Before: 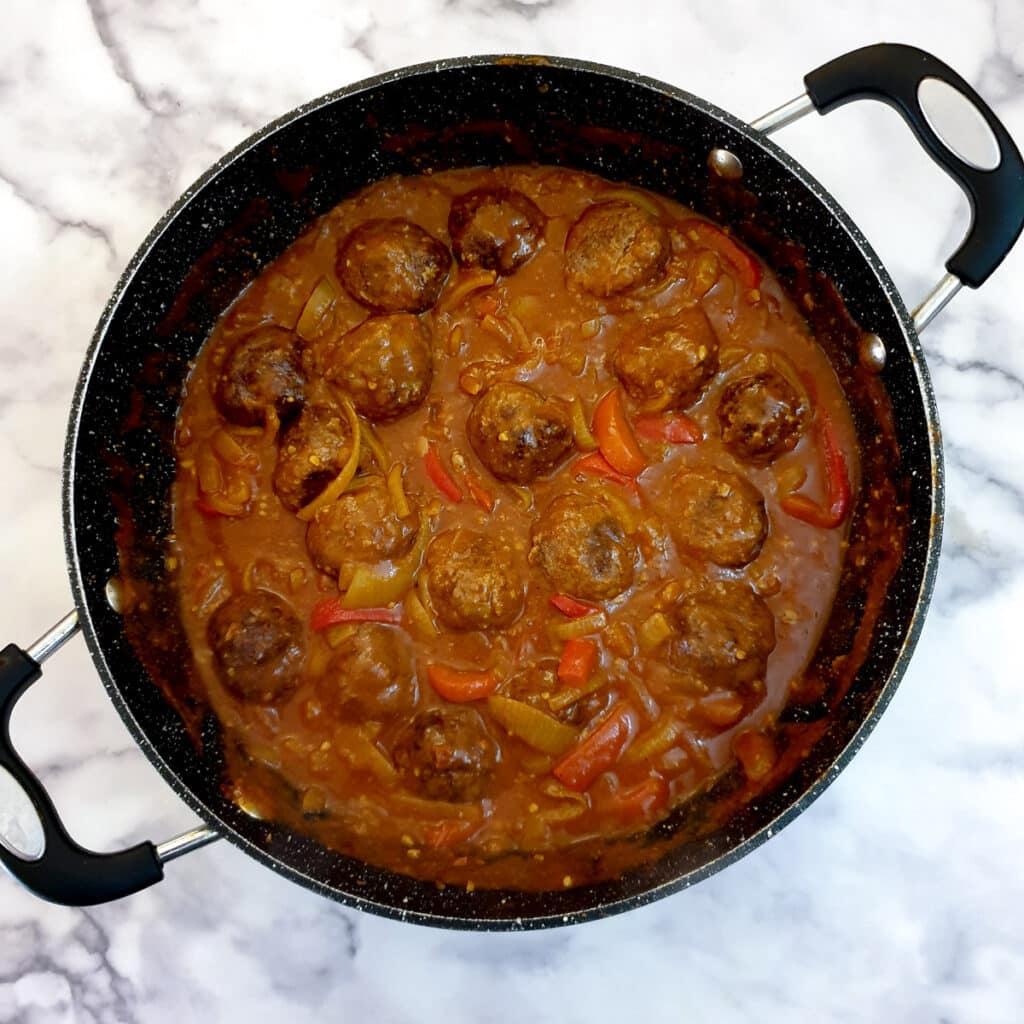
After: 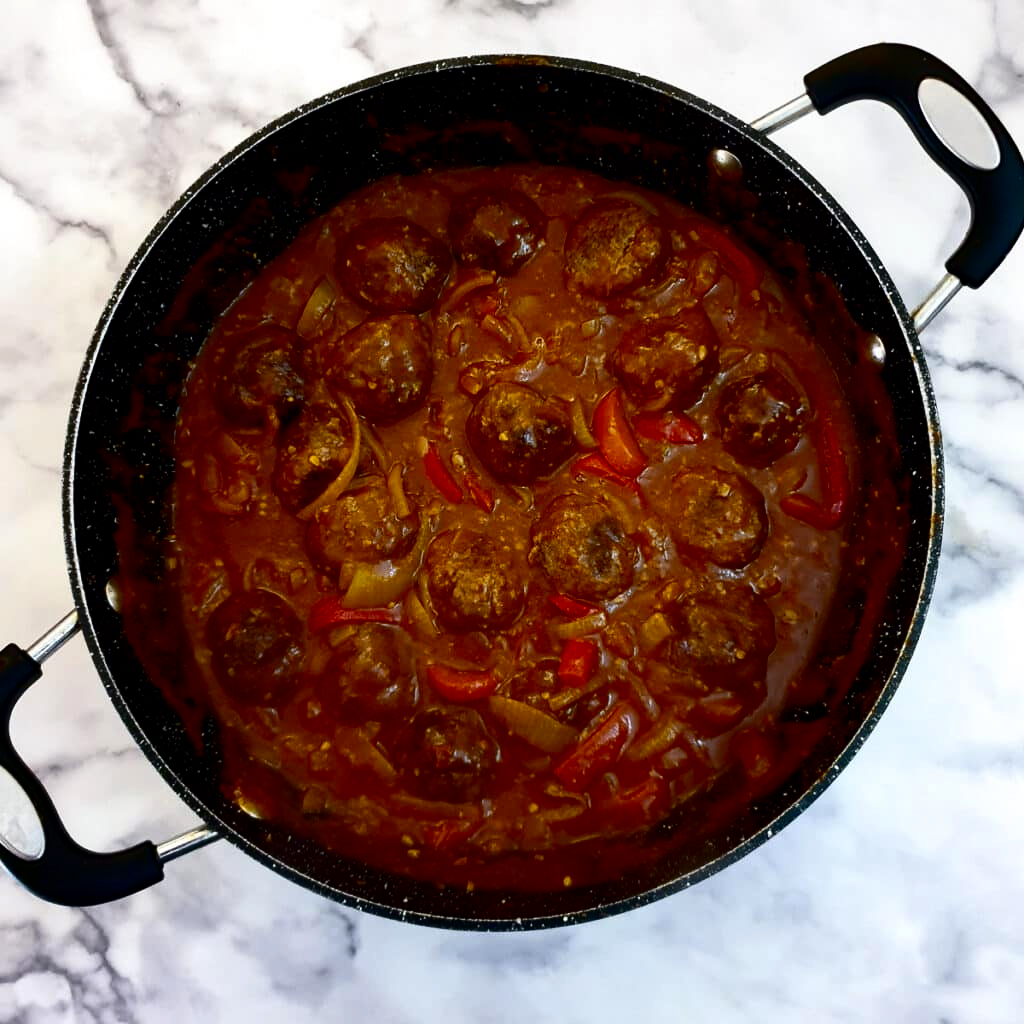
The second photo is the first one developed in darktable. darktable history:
contrast brightness saturation: contrast 0.19, brightness -0.24, saturation 0.11
